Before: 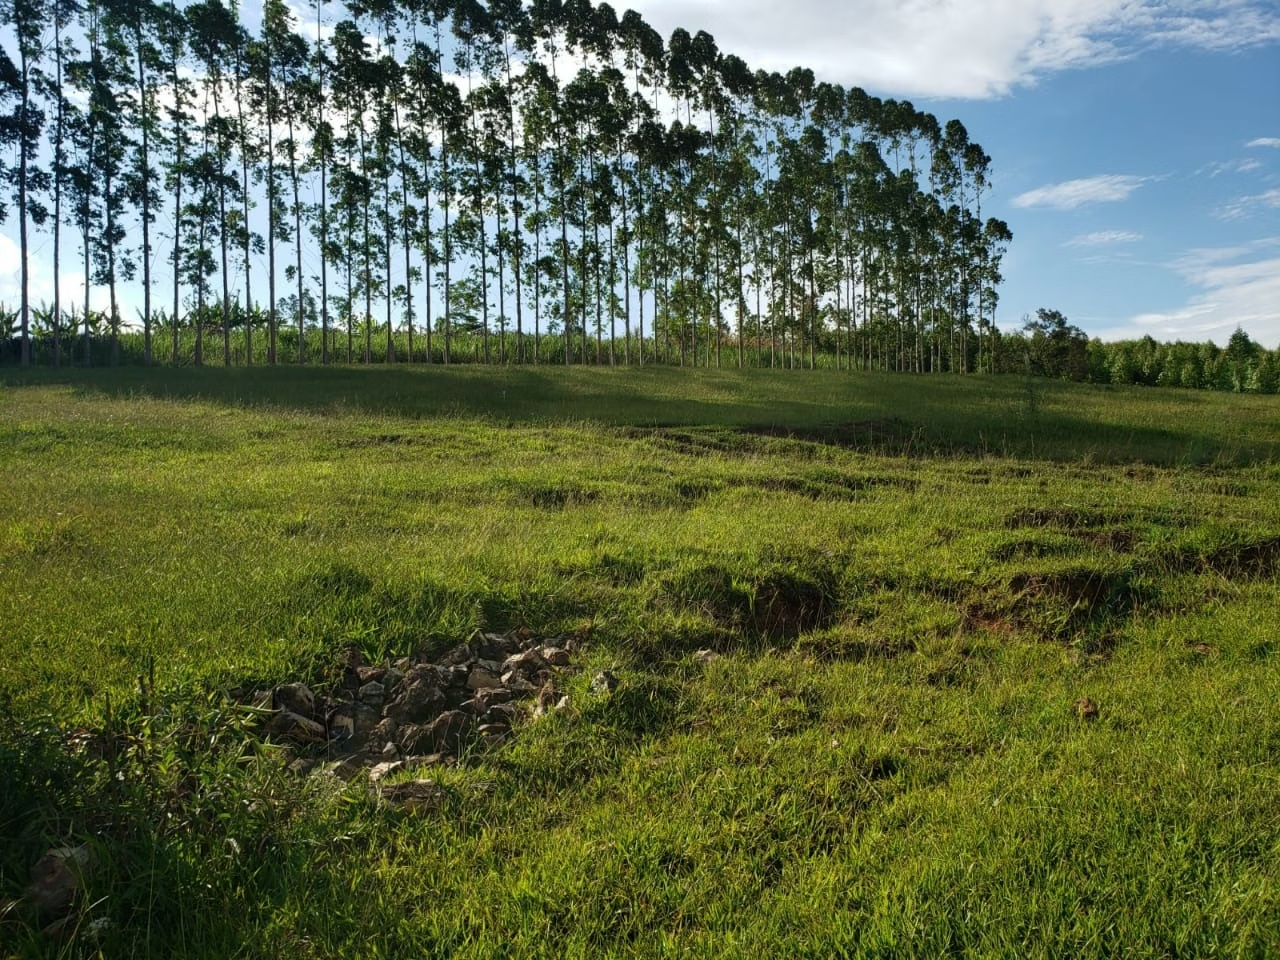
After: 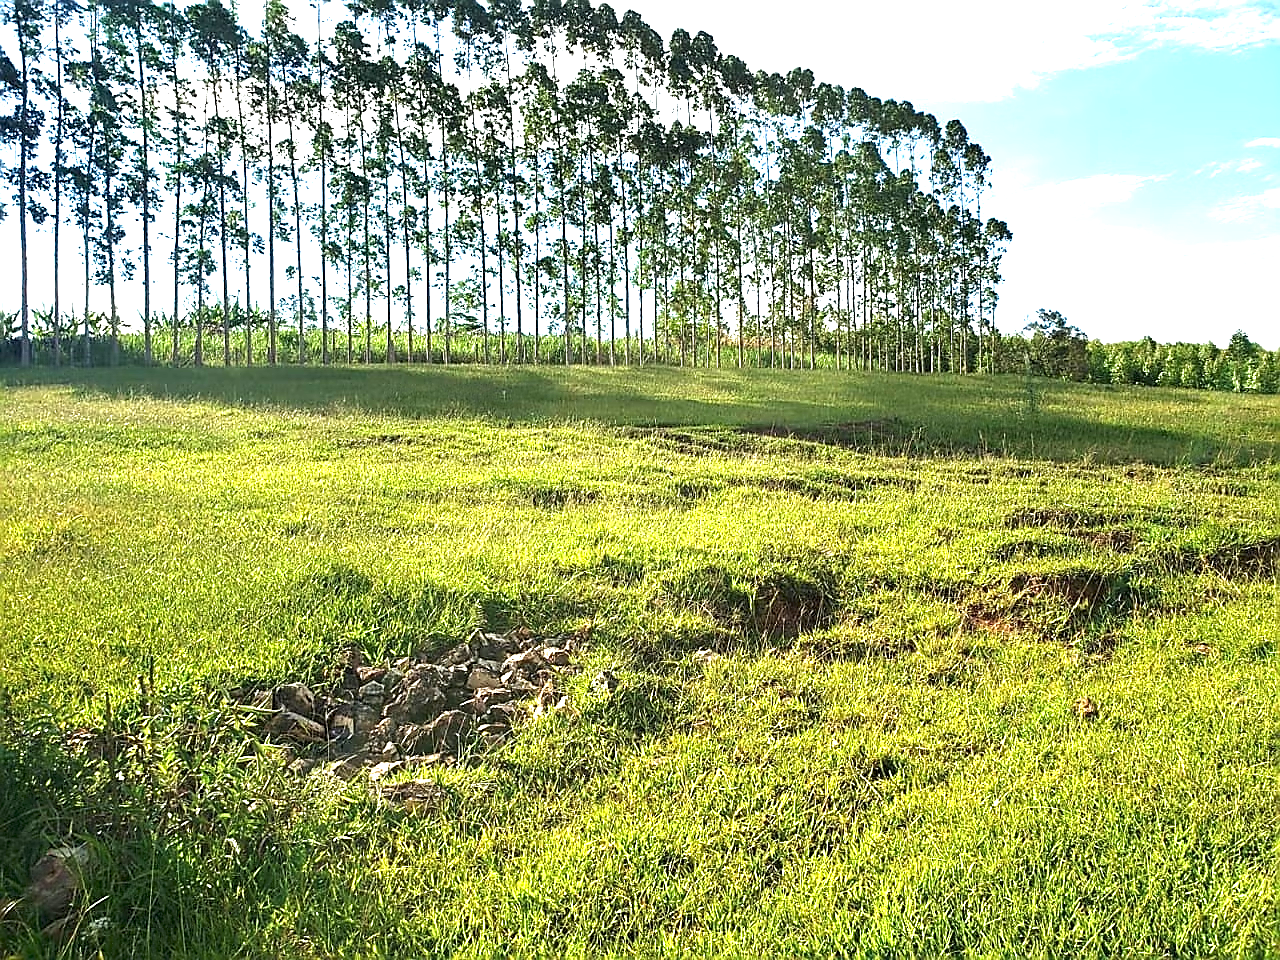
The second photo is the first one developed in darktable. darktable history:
sharpen: radius 1.4, amount 1.25, threshold 0.7
exposure: exposure 2.04 EV, compensate highlight preservation false
